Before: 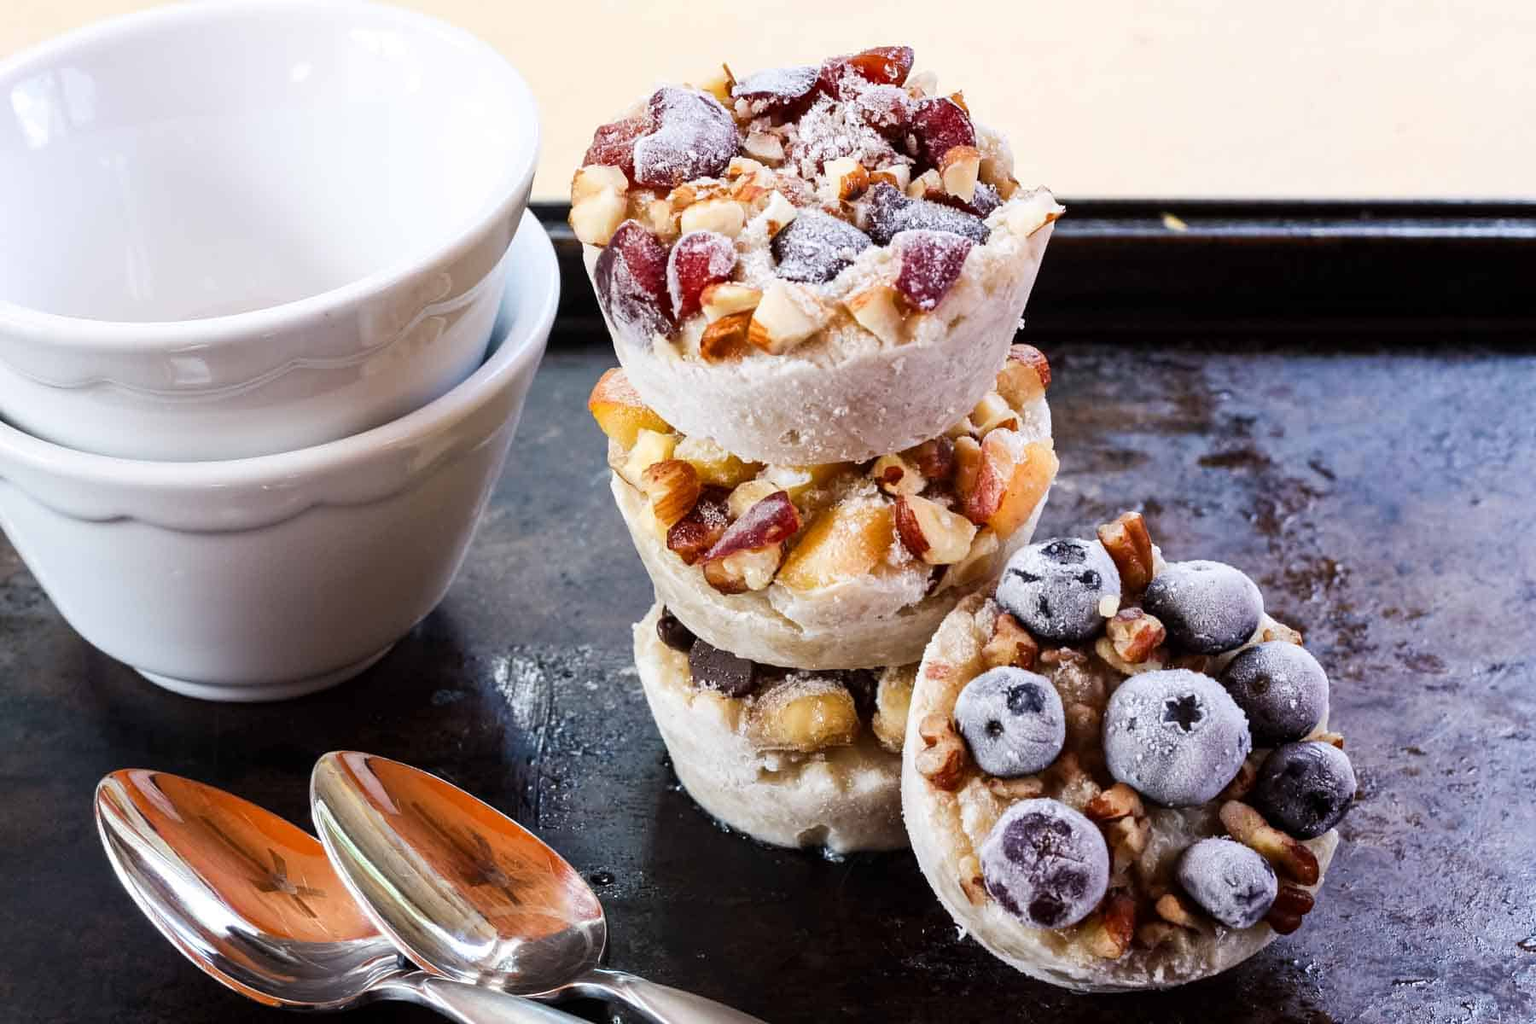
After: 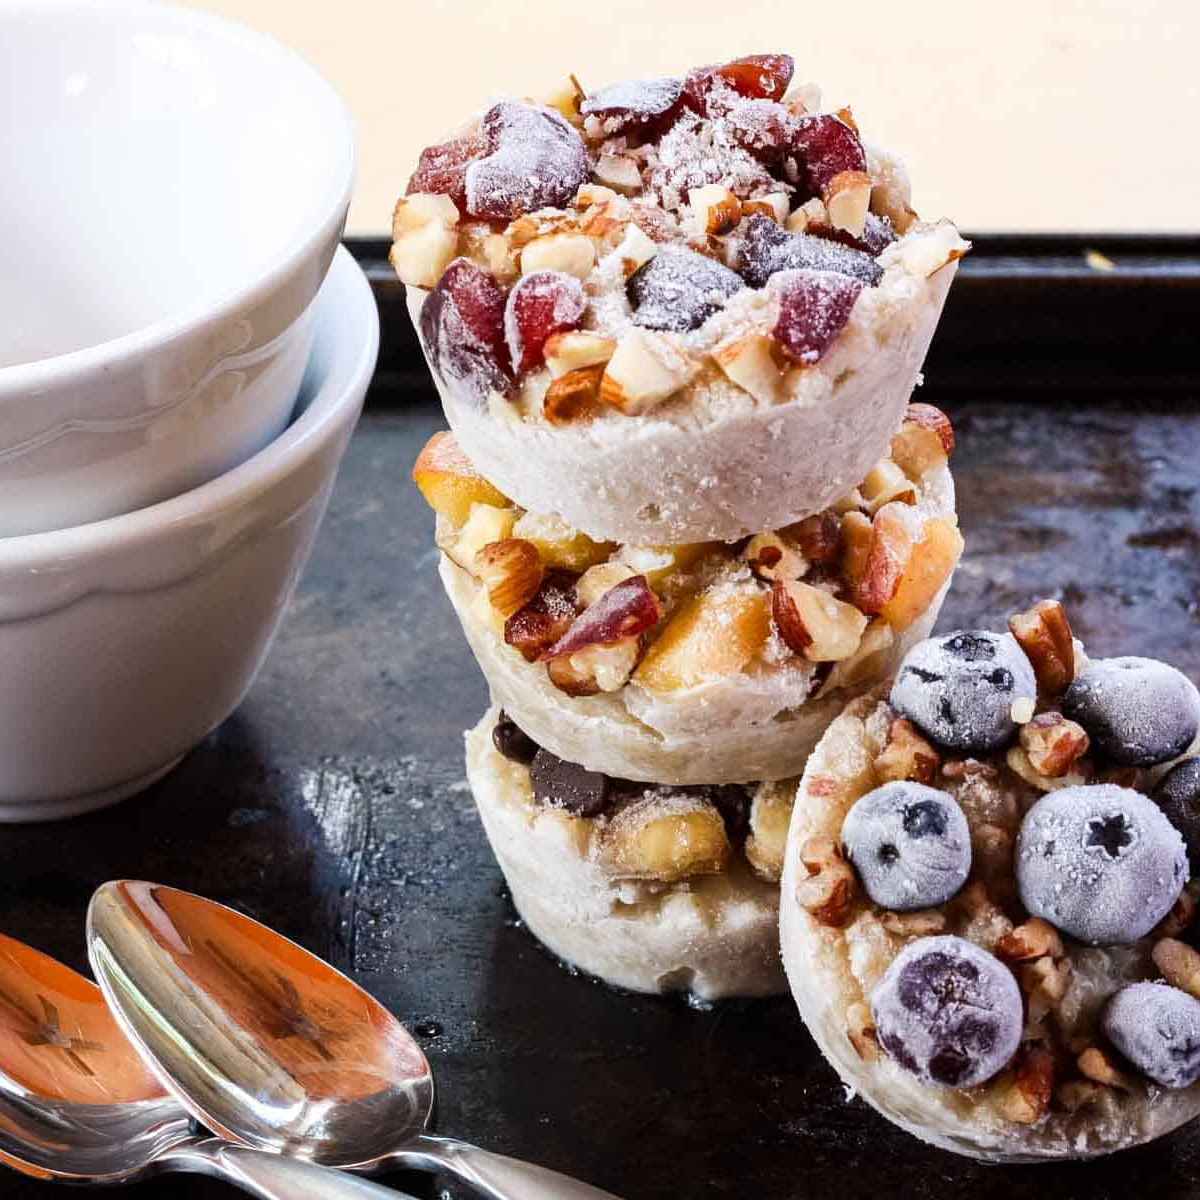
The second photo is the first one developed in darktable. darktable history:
crop: left 15.417%, right 17.901%
